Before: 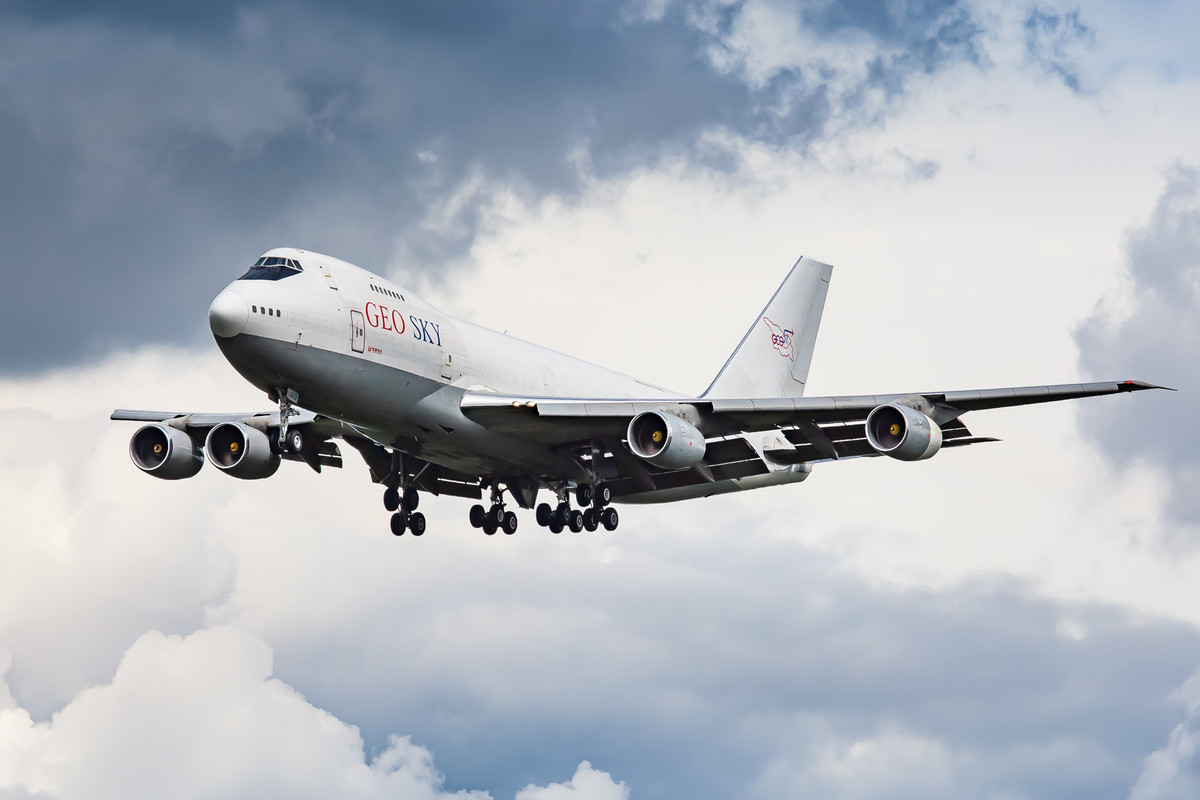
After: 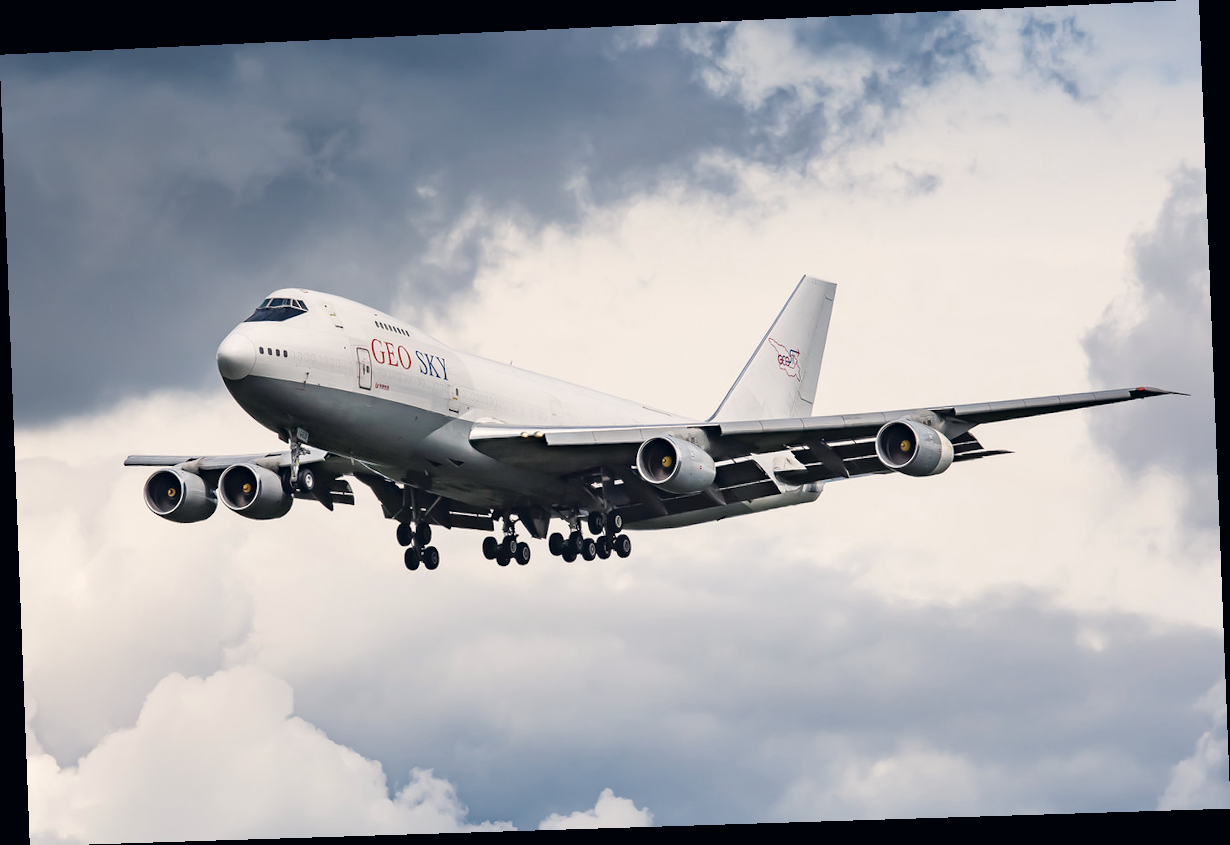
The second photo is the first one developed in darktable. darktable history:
rotate and perspective: rotation -2.22°, lens shift (horizontal) -0.022, automatic cropping off
color correction: highlights a* 2.75, highlights b* 5, shadows a* -2.04, shadows b* -4.84, saturation 0.8
